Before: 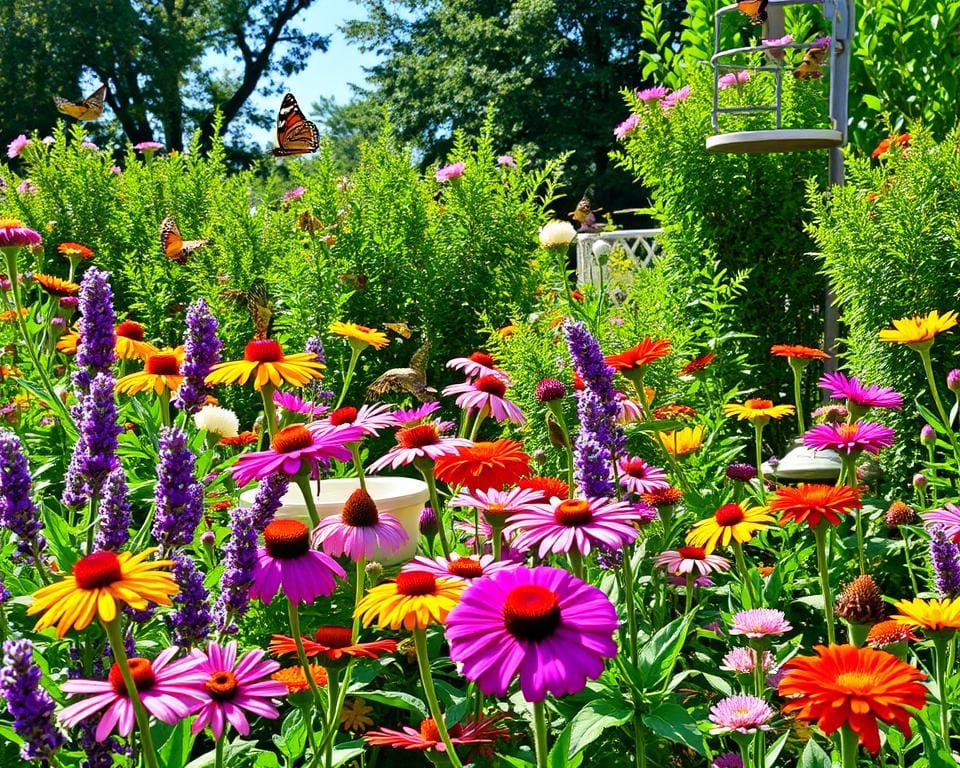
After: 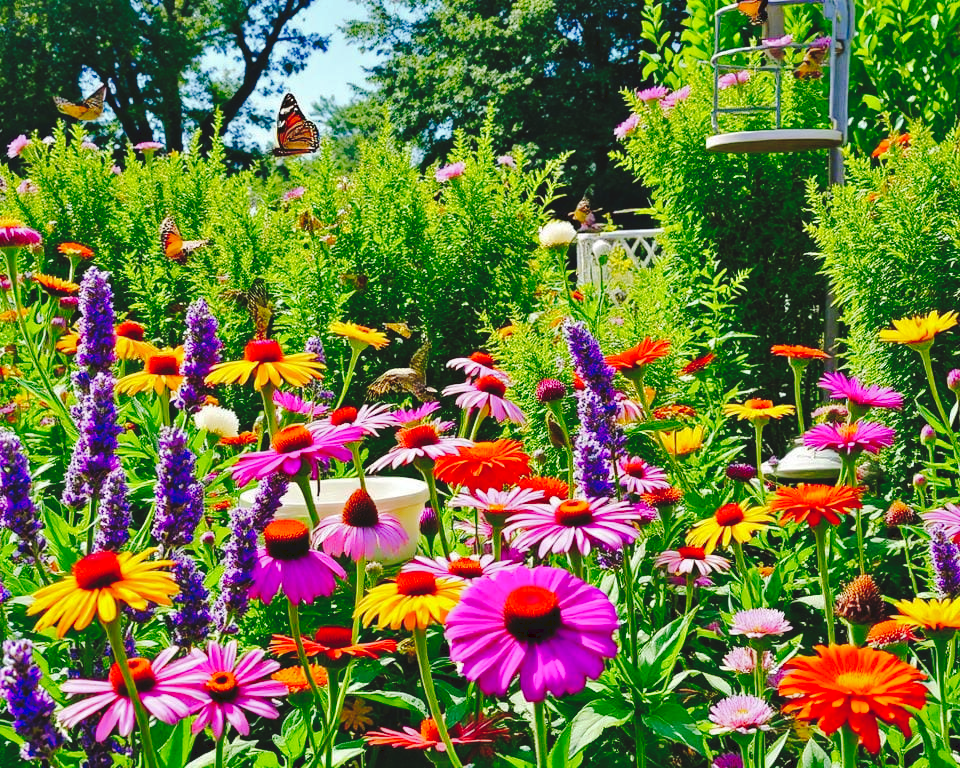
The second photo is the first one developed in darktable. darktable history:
shadows and highlights: on, module defaults
tone curve: curves: ch0 [(0, 0) (0.003, 0.049) (0.011, 0.052) (0.025, 0.057) (0.044, 0.069) (0.069, 0.076) (0.1, 0.09) (0.136, 0.111) (0.177, 0.15) (0.224, 0.197) (0.277, 0.267) (0.335, 0.366) (0.399, 0.477) (0.468, 0.561) (0.543, 0.651) (0.623, 0.733) (0.709, 0.804) (0.801, 0.869) (0.898, 0.924) (1, 1)], preserve colors none
